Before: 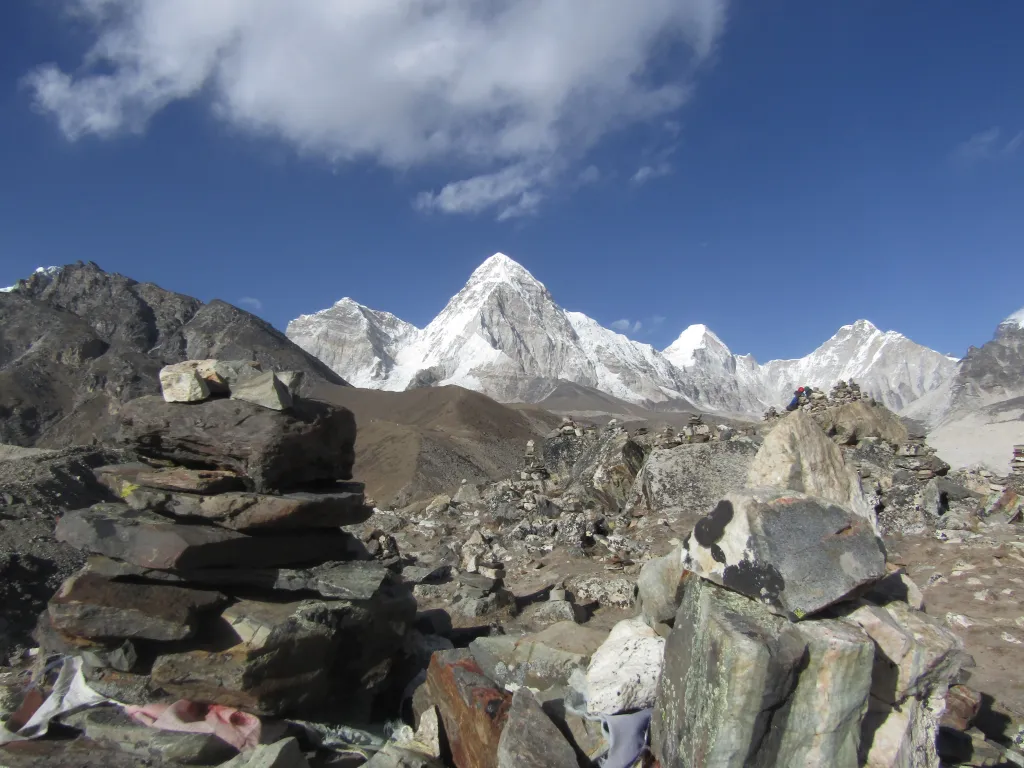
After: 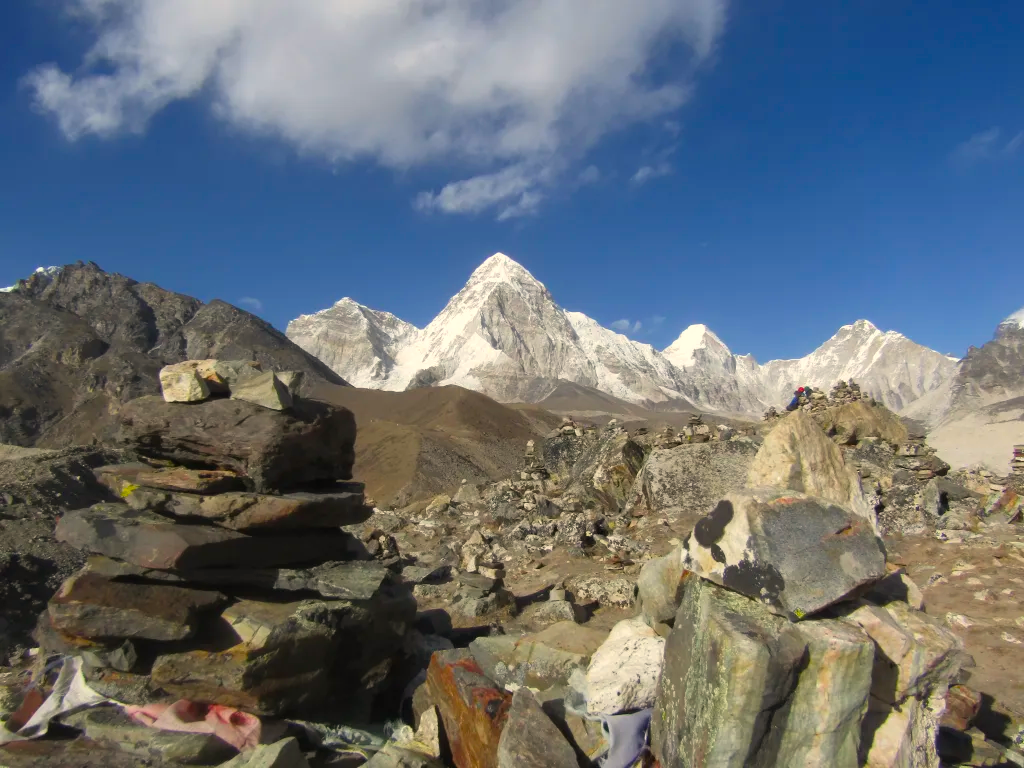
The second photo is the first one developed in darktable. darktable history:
white balance: red 1.045, blue 0.932
color balance rgb: linear chroma grading › global chroma 15%, perceptual saturation grading › global saturation 30%
